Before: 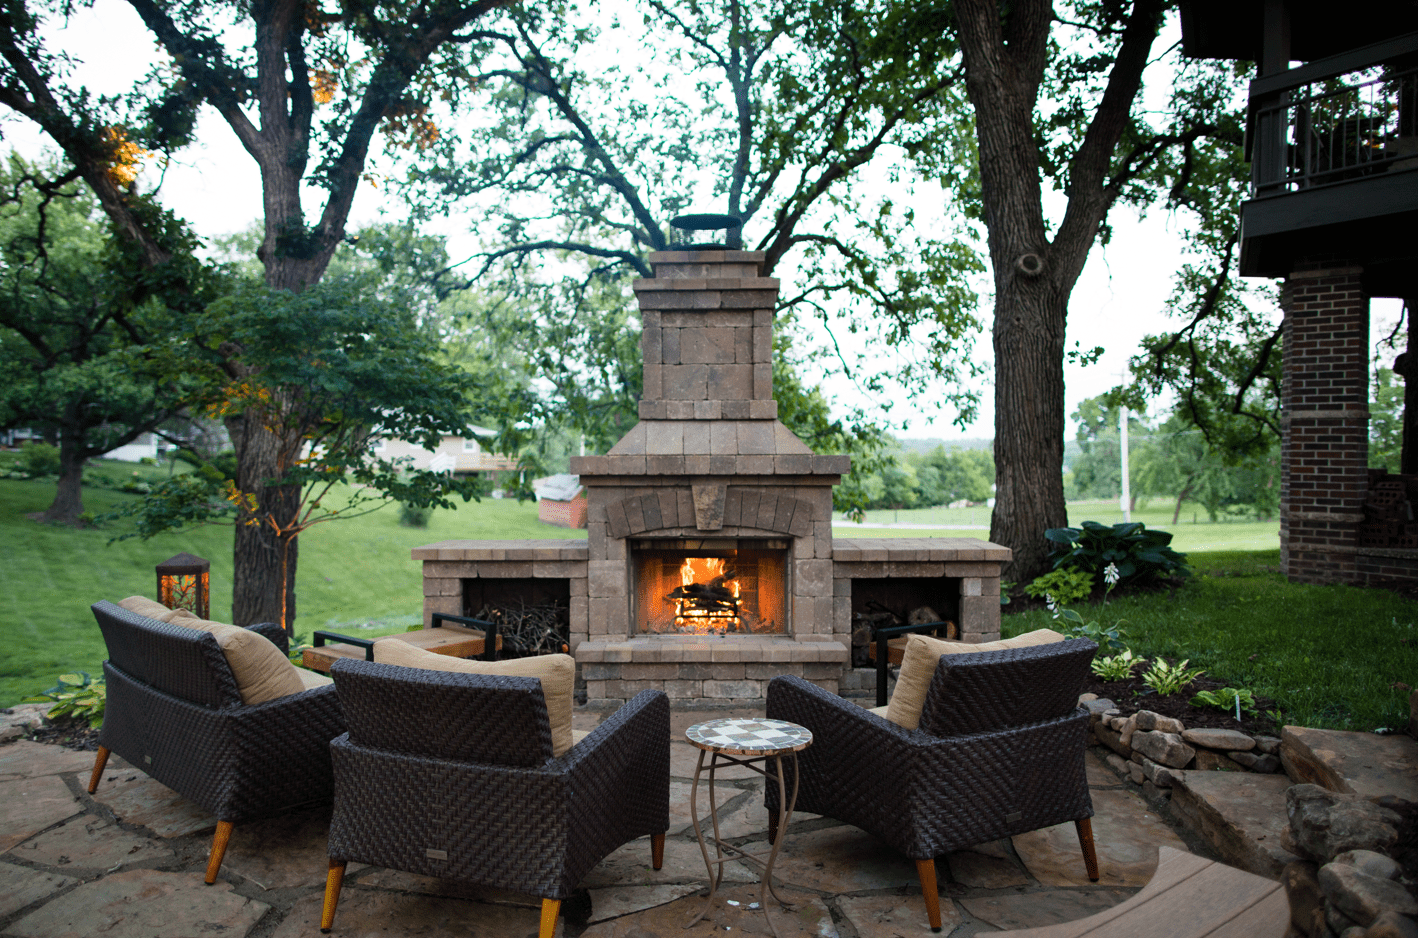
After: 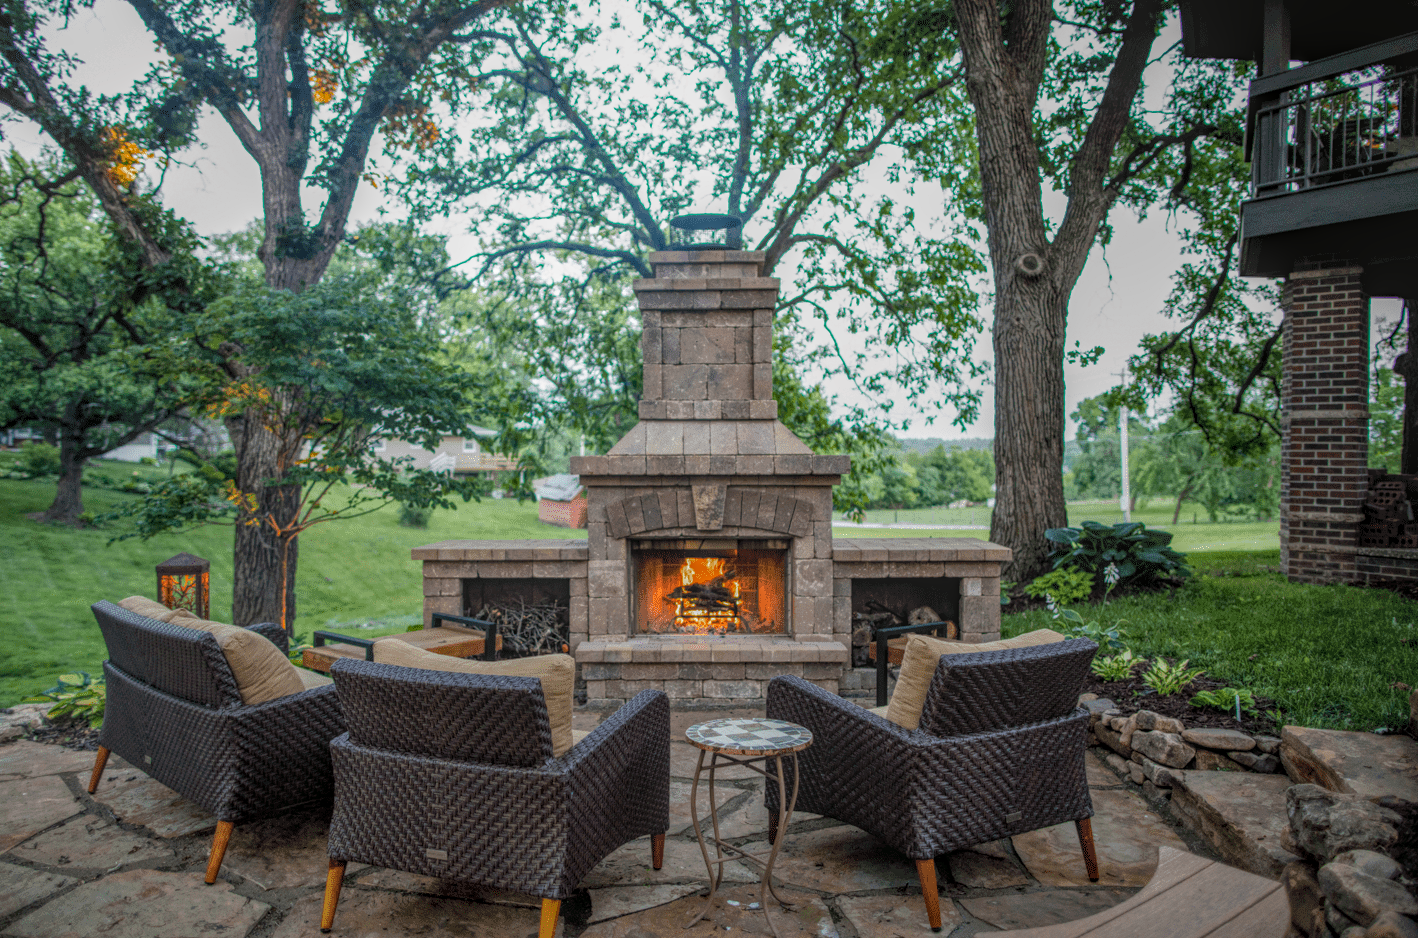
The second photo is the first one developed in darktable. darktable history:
shadows and highlights: on, module defaults
local contrast: highlights 20%, shadows 30%, detail 200%, midtone range 0.2
